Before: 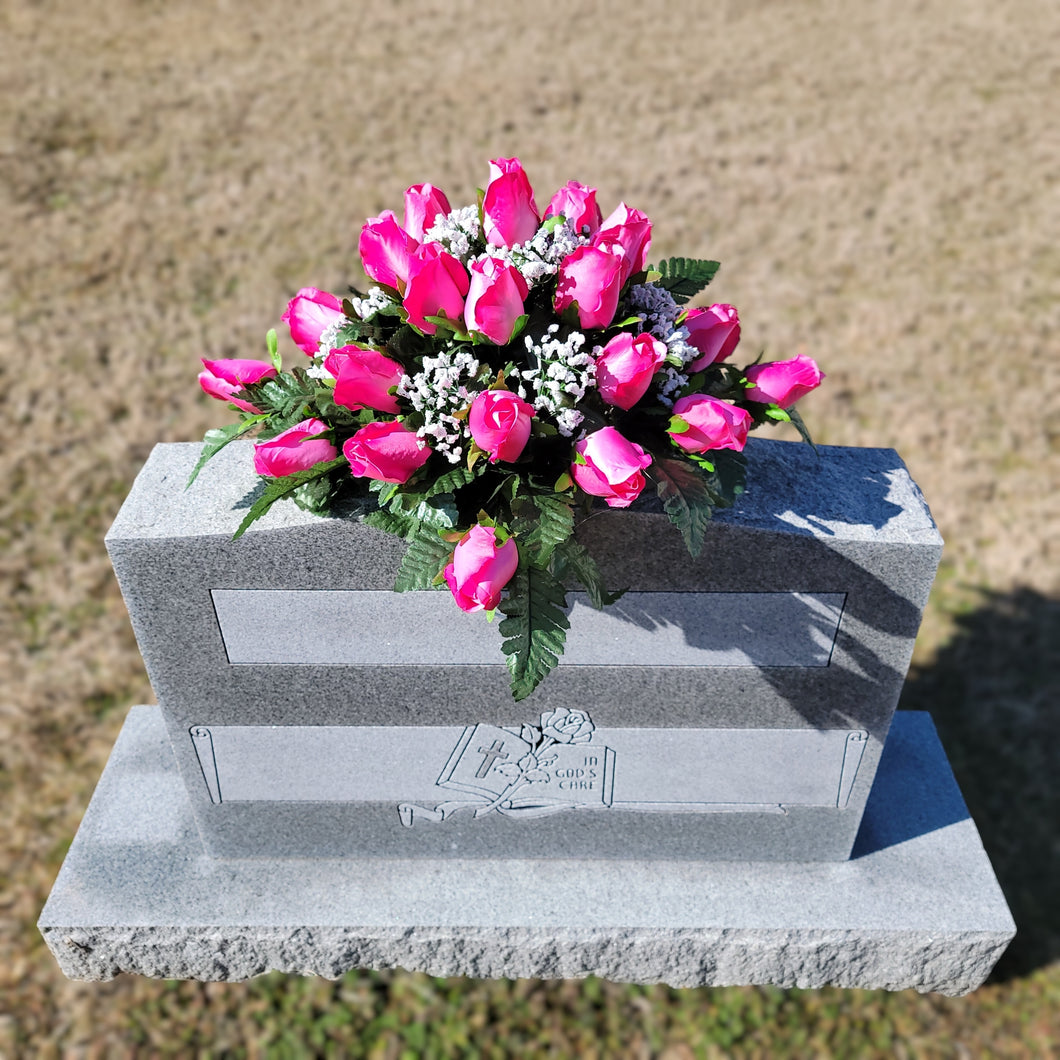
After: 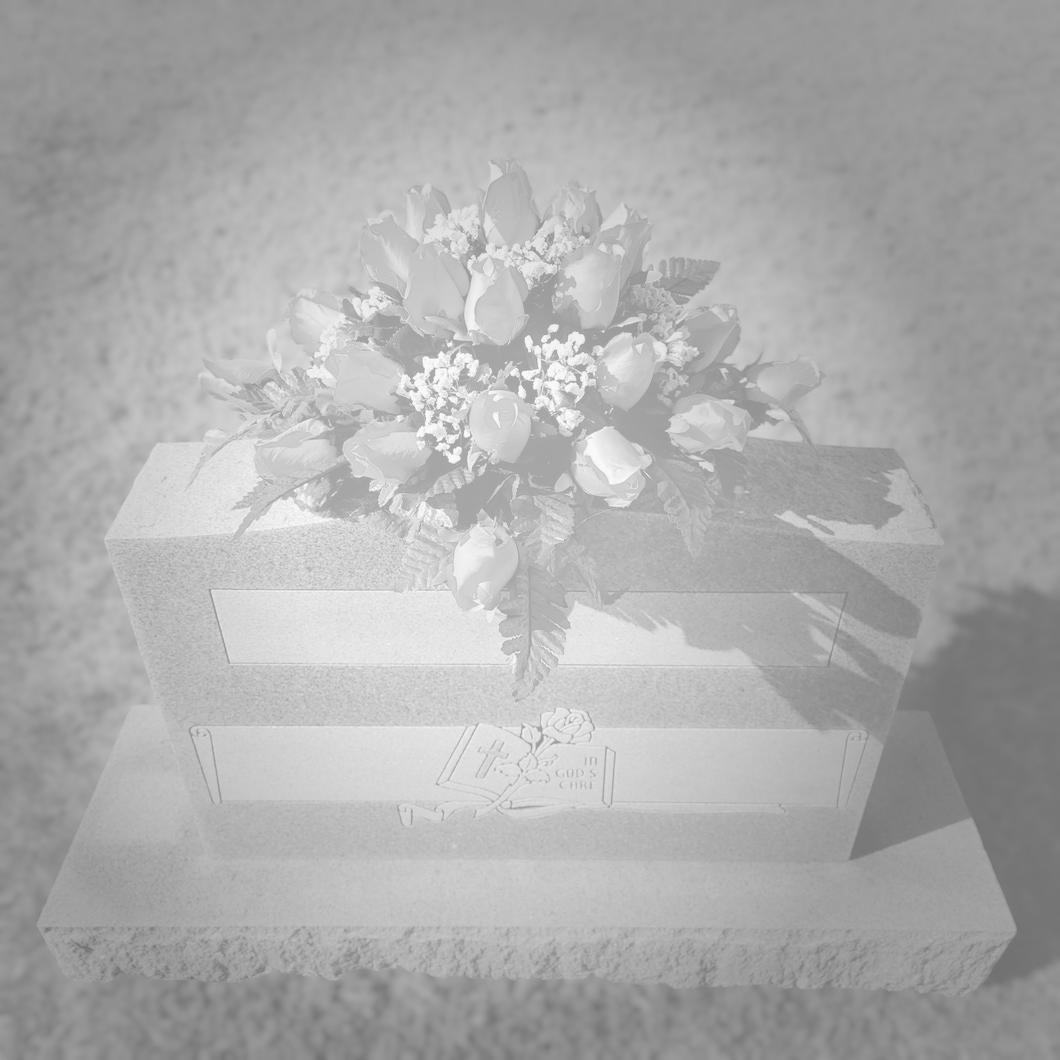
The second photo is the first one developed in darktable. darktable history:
vignetting: fall-off start 33.76%, fall-off radius 64.94%, brightness -0.575, center (-0.12, -0.002), width/height ratio 0.959
monochrome: on, module defaults
colorize: hue 331.2°, saturation 75%, source mix 30.28%, lightness 70.52%, version 1
